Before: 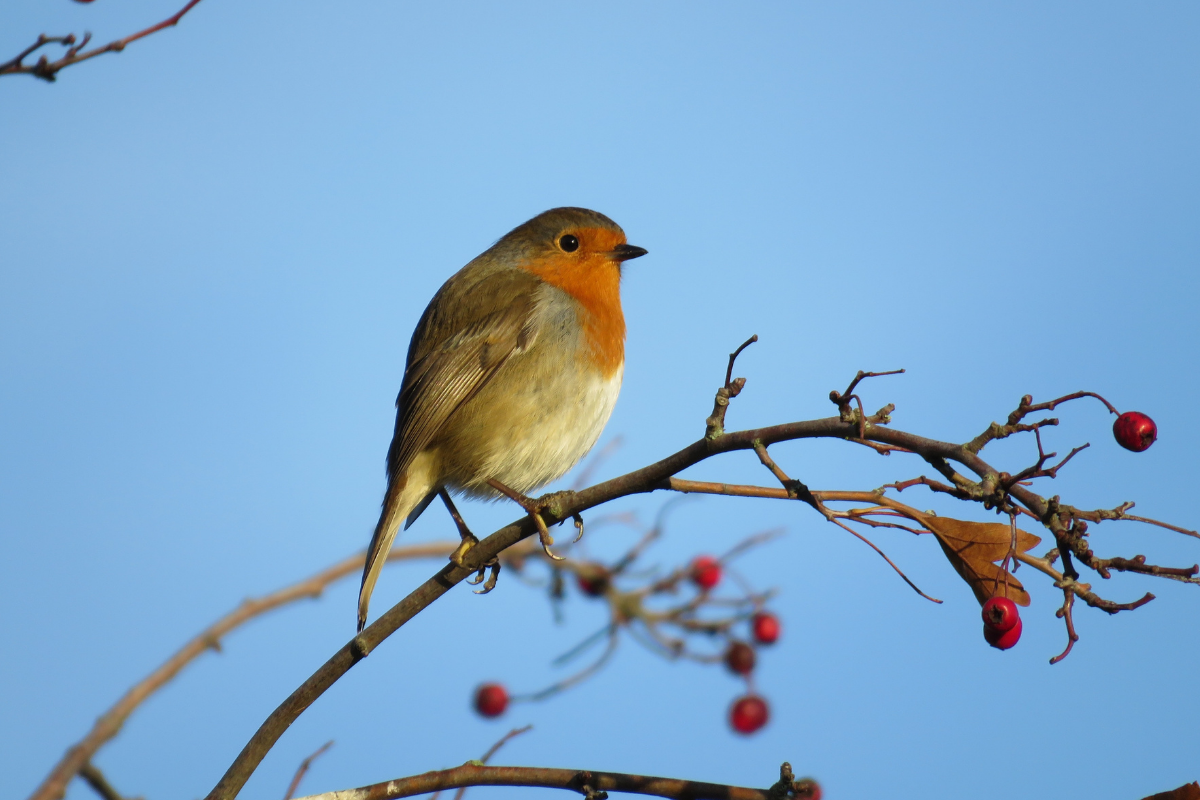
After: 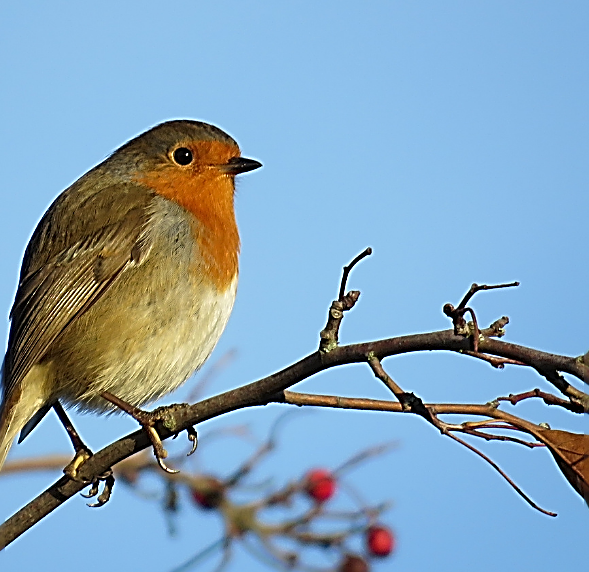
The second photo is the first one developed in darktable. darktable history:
crop: left 32.176%, top 10.985%, right 18.734%, bottom 17.421%
sharpen: amount 1.999
